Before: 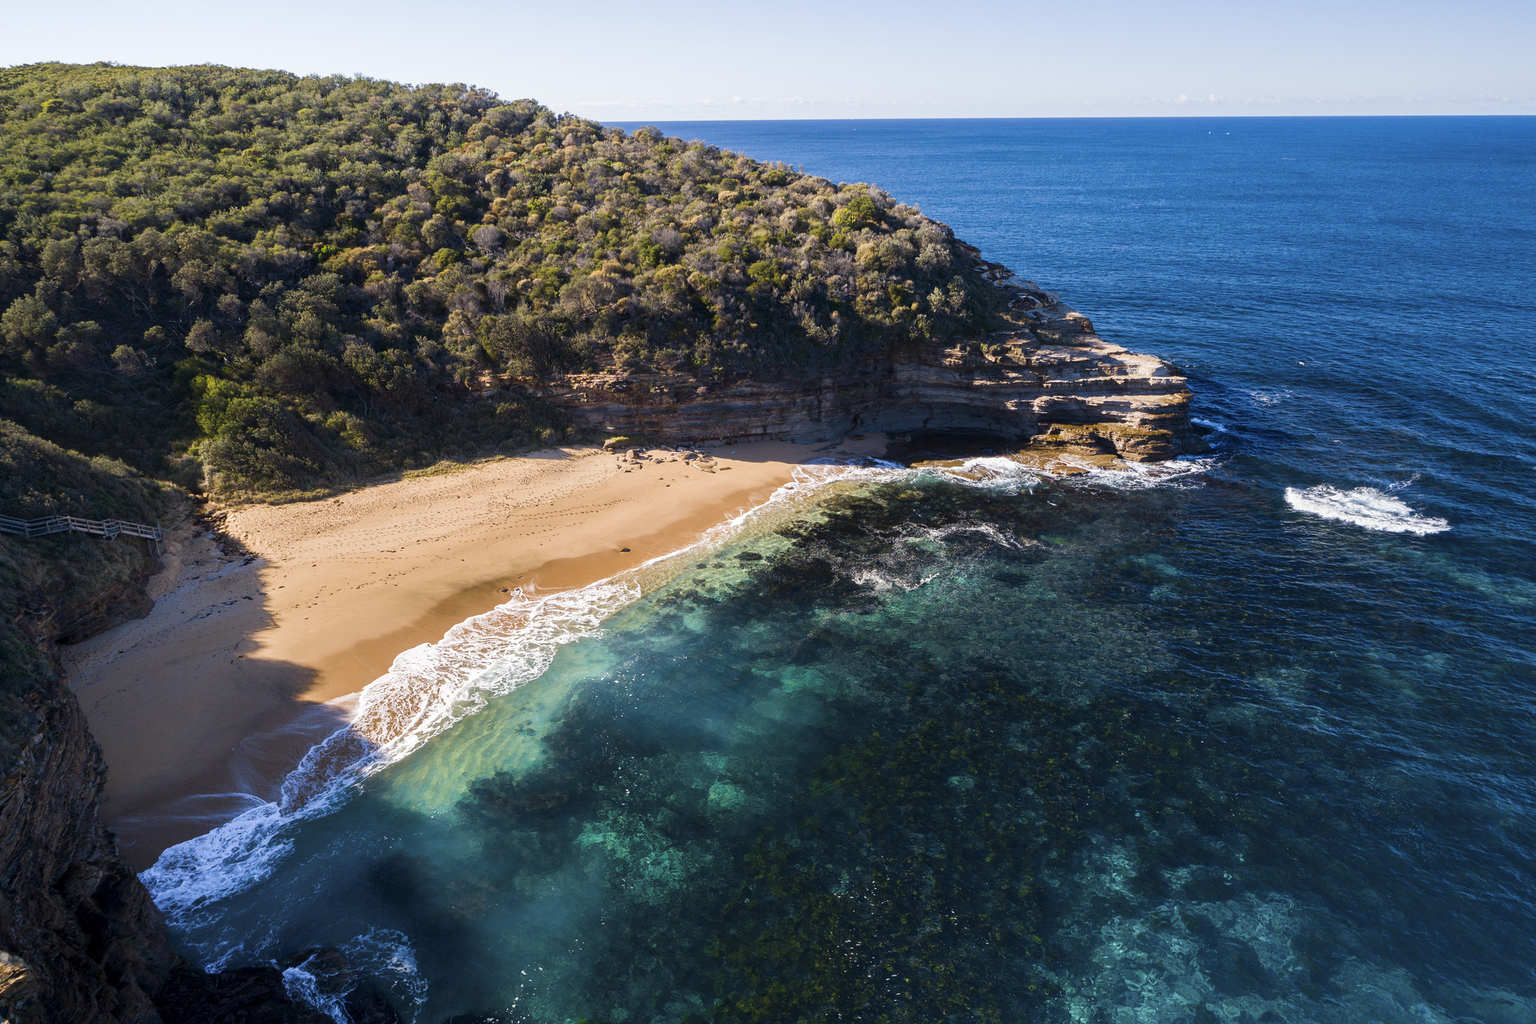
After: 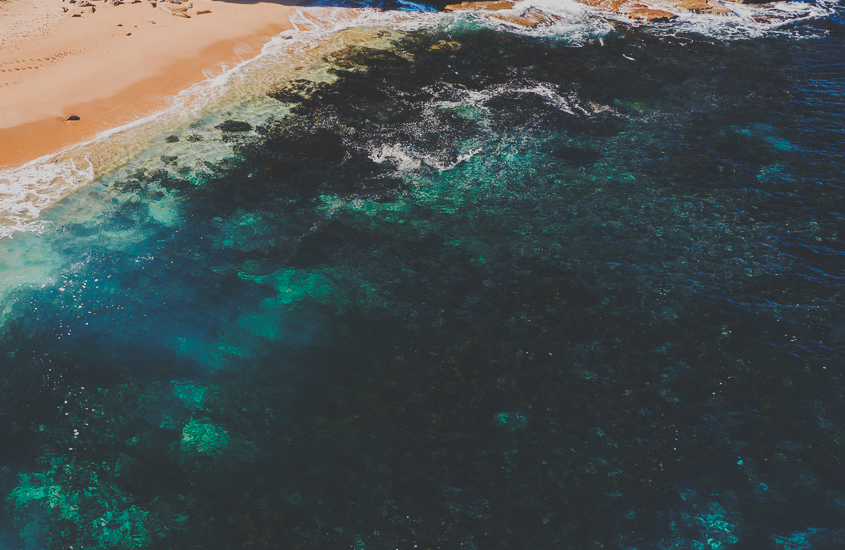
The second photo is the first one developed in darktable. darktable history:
tone equalizer: -8 EV -0.001 EV, -7 EV 0.004 EV, -6 EV -0.04 EV, -5 EV 0.02 EV, -4 EV -0.007 EV, -3 EV 0.034 EV, -2 EV -0.076 EV, -1 EV -0.284 EV, +0 EV -0.568 EV, edges refinement/feathering 500, mask exposure compensation -1.57 EV, preserve details no
exposure: exposure -0.487 EV, compensate highlight preservation false
base curve: curves: ch0 [(0, 0.024) (0.055, 0.065) (0.121, 0.166) (0.236, 0.319) (0.693, 0.726) (1, 1)], preserve colors none
color zones: curves: ch1 [(0.29, 0.492) (0.373, 0.185) (0.509, 0.481)]; ch2 [(0.25, 0.462) (0.749, 0.457)]
crop: left 37.063%, top 44.885%, right 20.658%, bottom 13.788%
